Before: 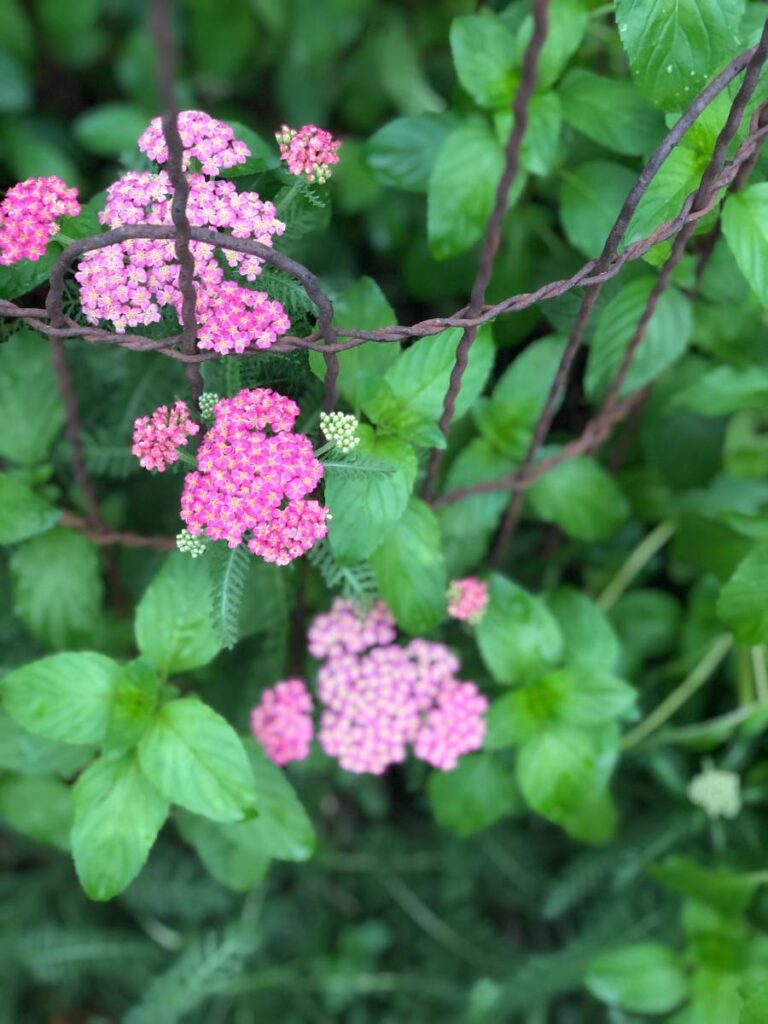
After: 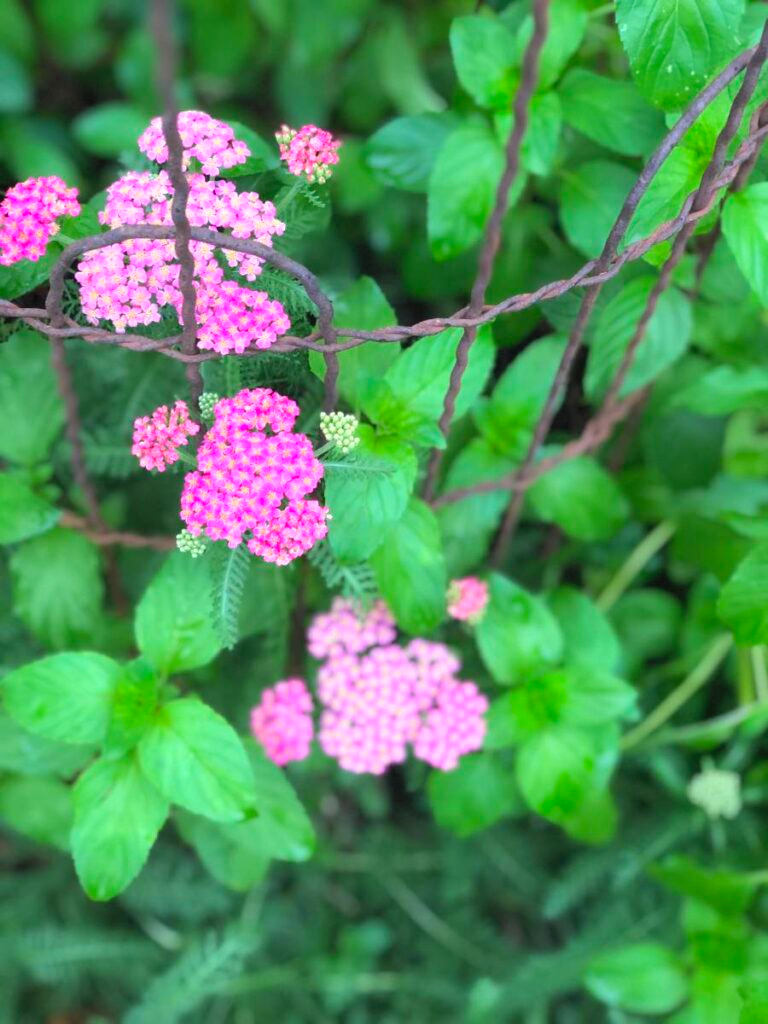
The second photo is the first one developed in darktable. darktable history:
contrast brightness saturation: contrast 0.069, brightness 0.173, saturation 0.398
